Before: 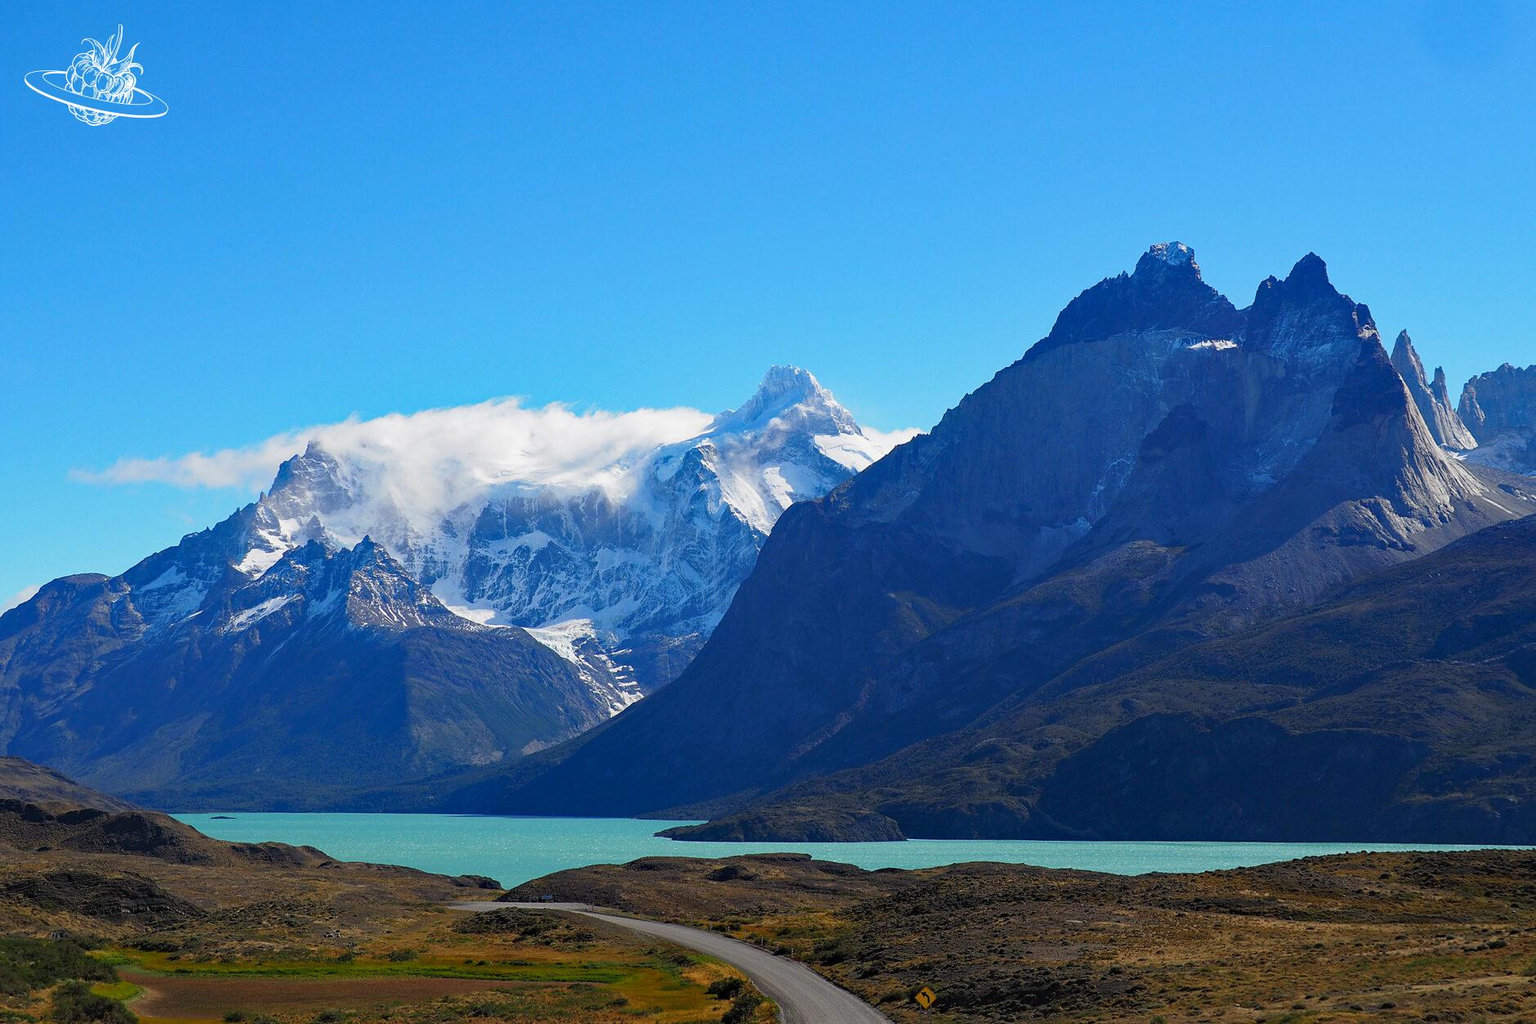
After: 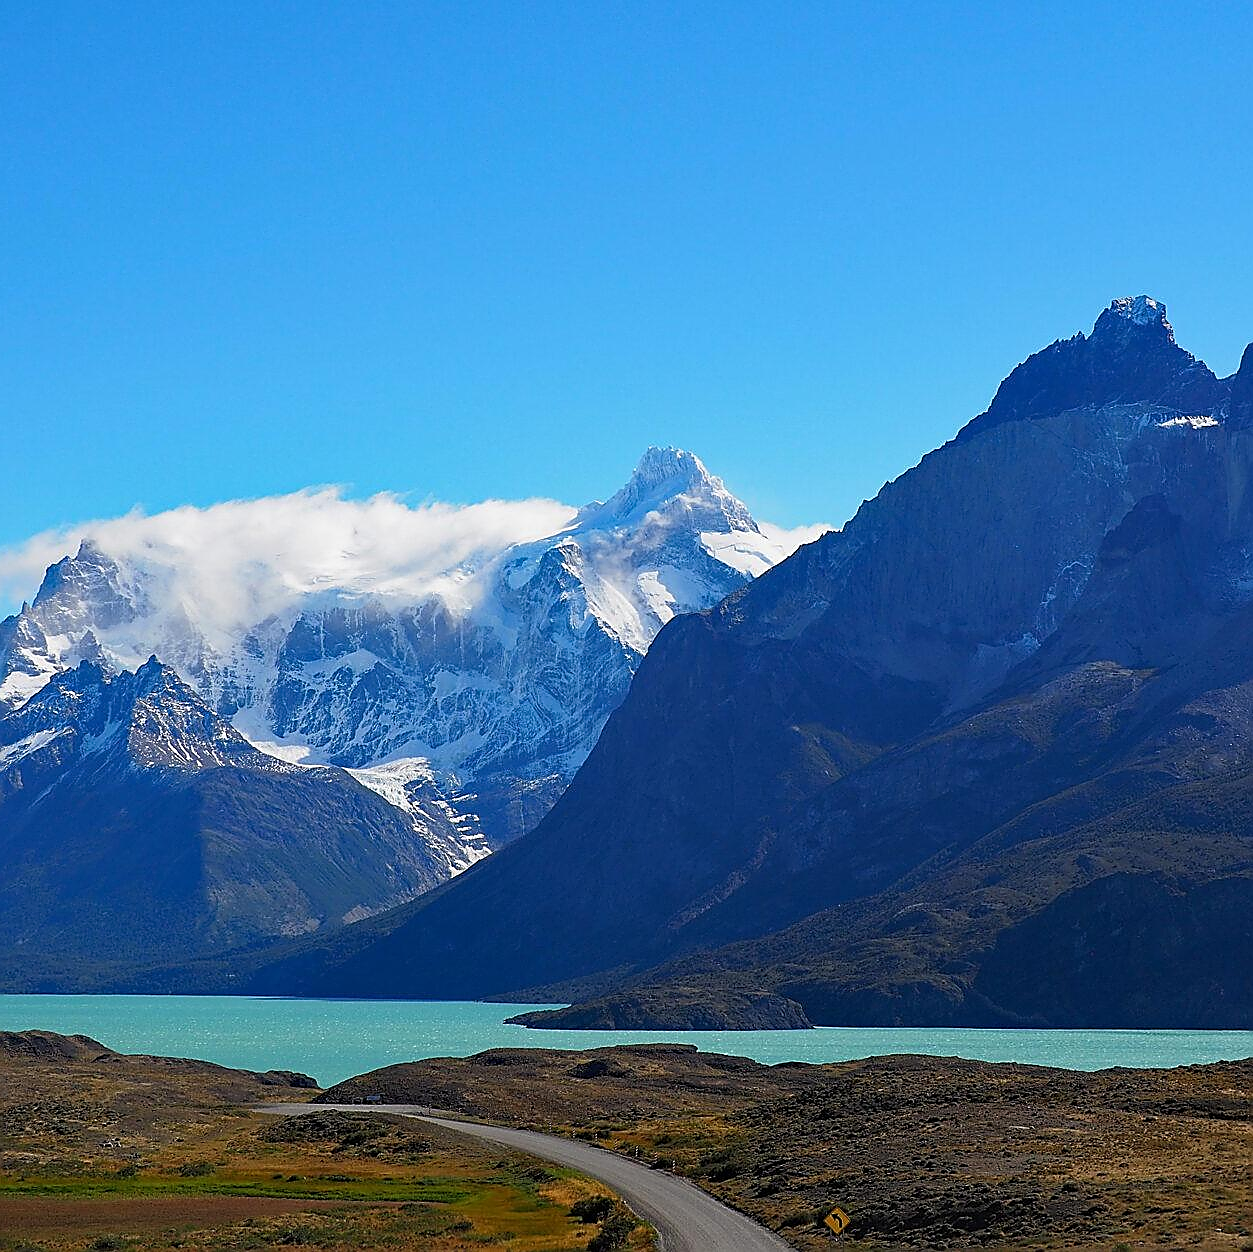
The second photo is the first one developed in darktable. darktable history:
sharpen: radius 1.4, amount 1.25, threshold 0.7
crop and rotate: left 15.754%, right 17.579%
